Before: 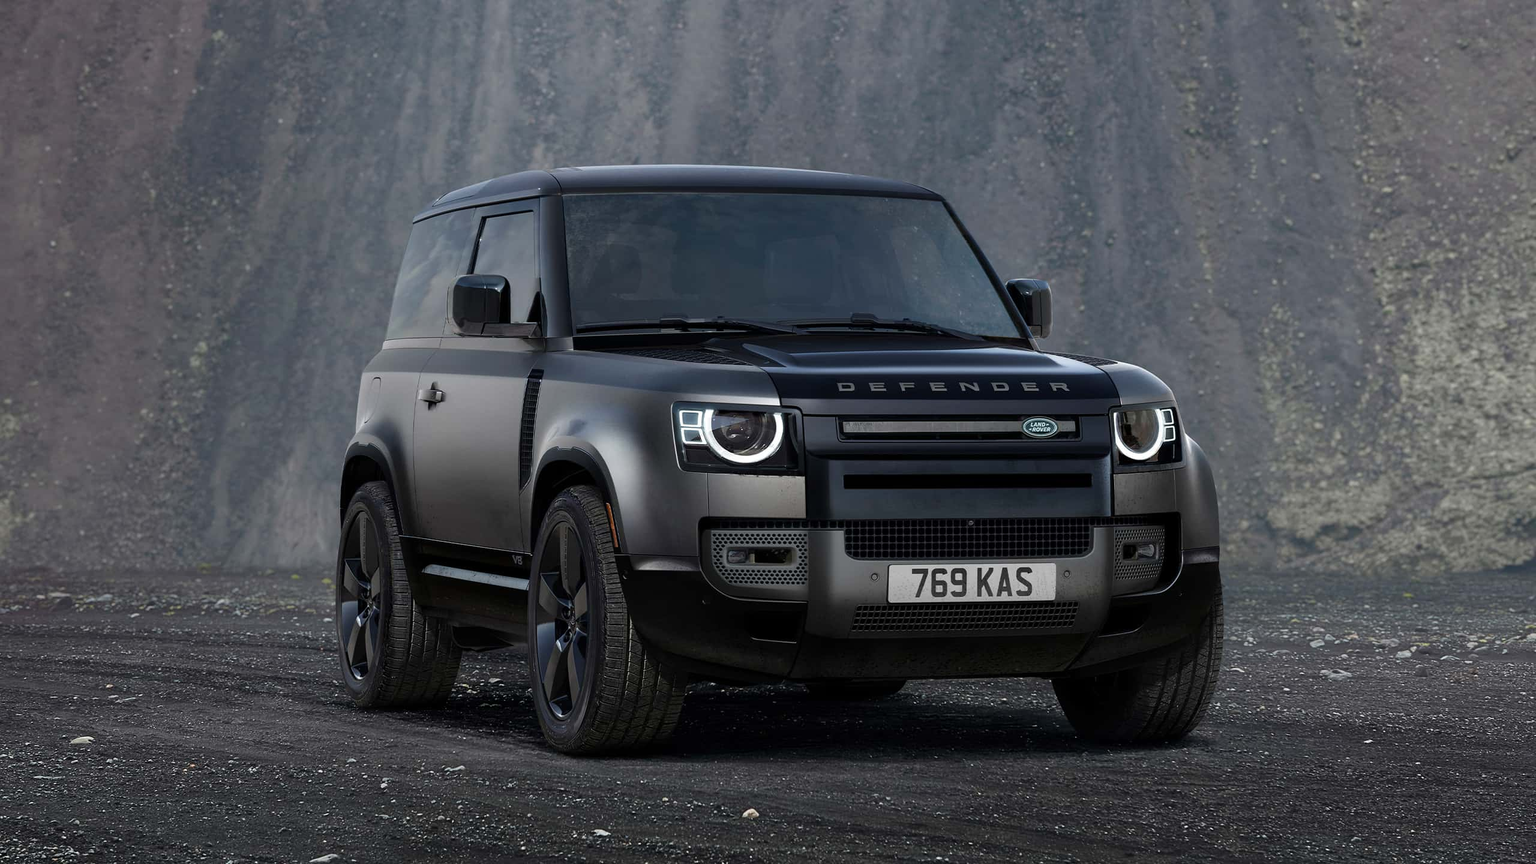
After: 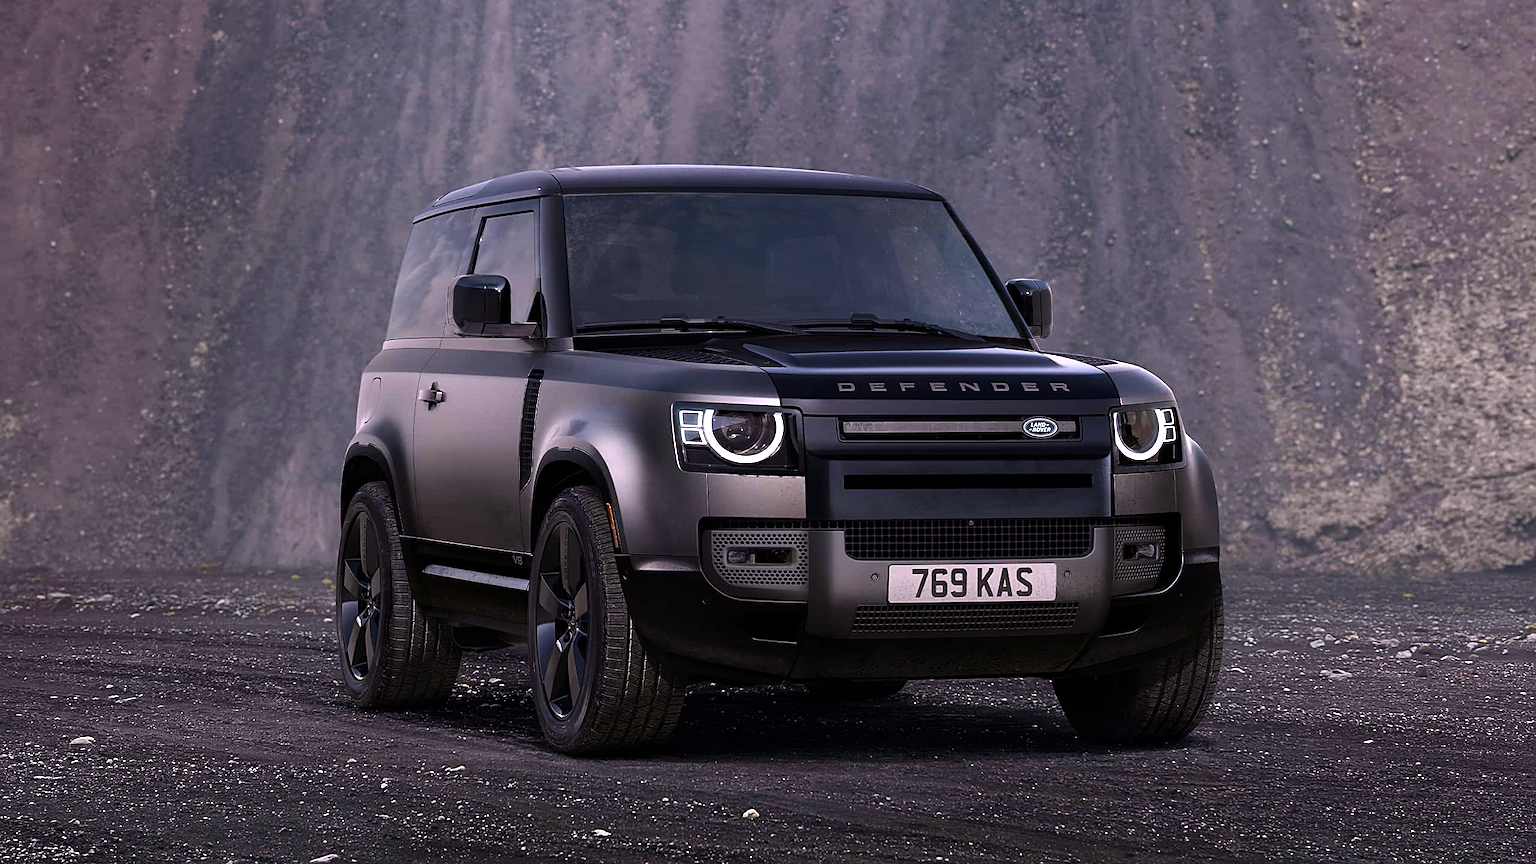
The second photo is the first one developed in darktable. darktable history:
sharpen: on, module defaults
color calibration: output R [1.063, -0.012, -0.003, 0], output B [-0.079, 0.047, 1, 0], illuminant as shot in camera, x 0.358, y 0.373, temperature 4628.91 K
color balance rgb: perceptual saturation grading › global saturation 19.431%, perceptual brilliance grading › highlights 12.783%, perceptual brilliance grading › mid-tones 7.951%, perceptual brilliance grading › shadows -17.529%
